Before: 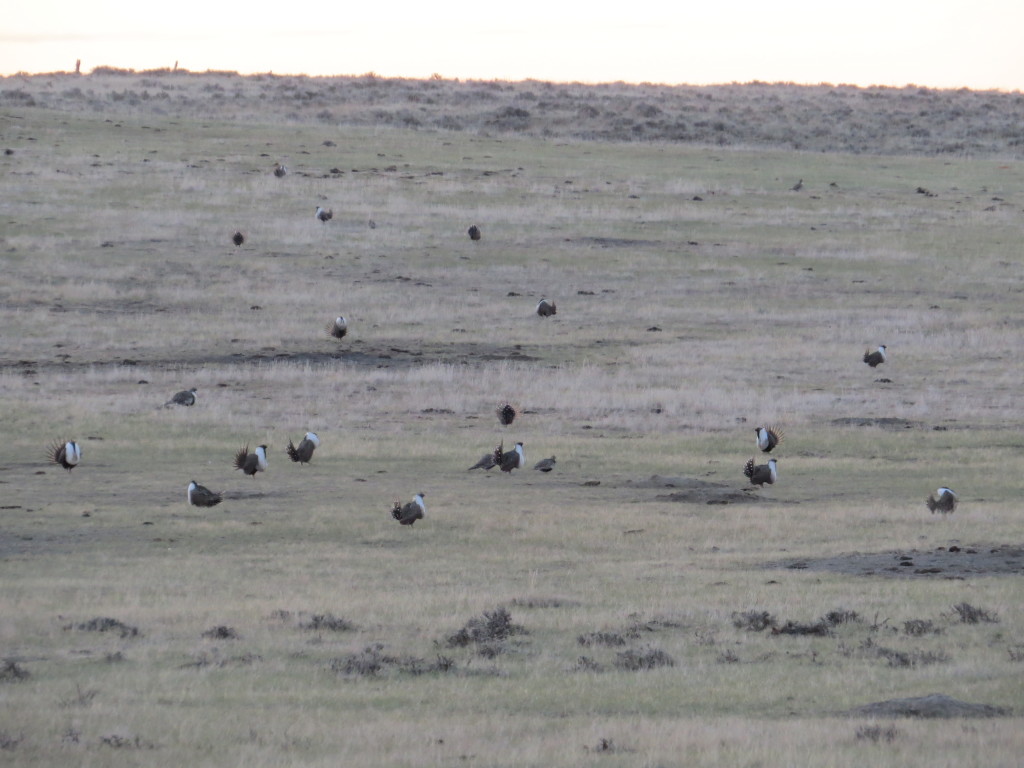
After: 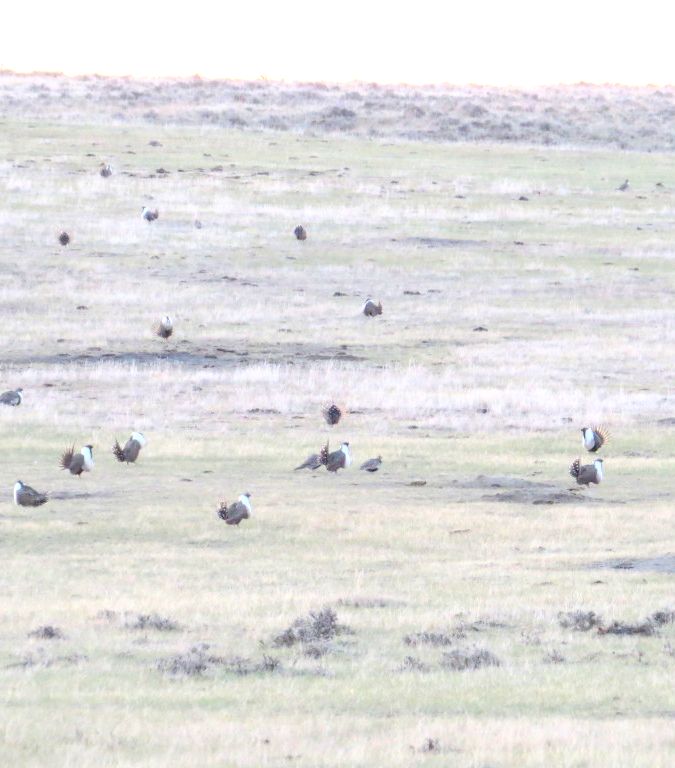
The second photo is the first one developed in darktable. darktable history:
exposure: exposure 0.605 EV, compensate highlight preservation false
crop: left 17.046%, right 16.94%
levels: white 99.97%, levels [0.008, 0.318, 0.836]
local contrast: on, module defaults
